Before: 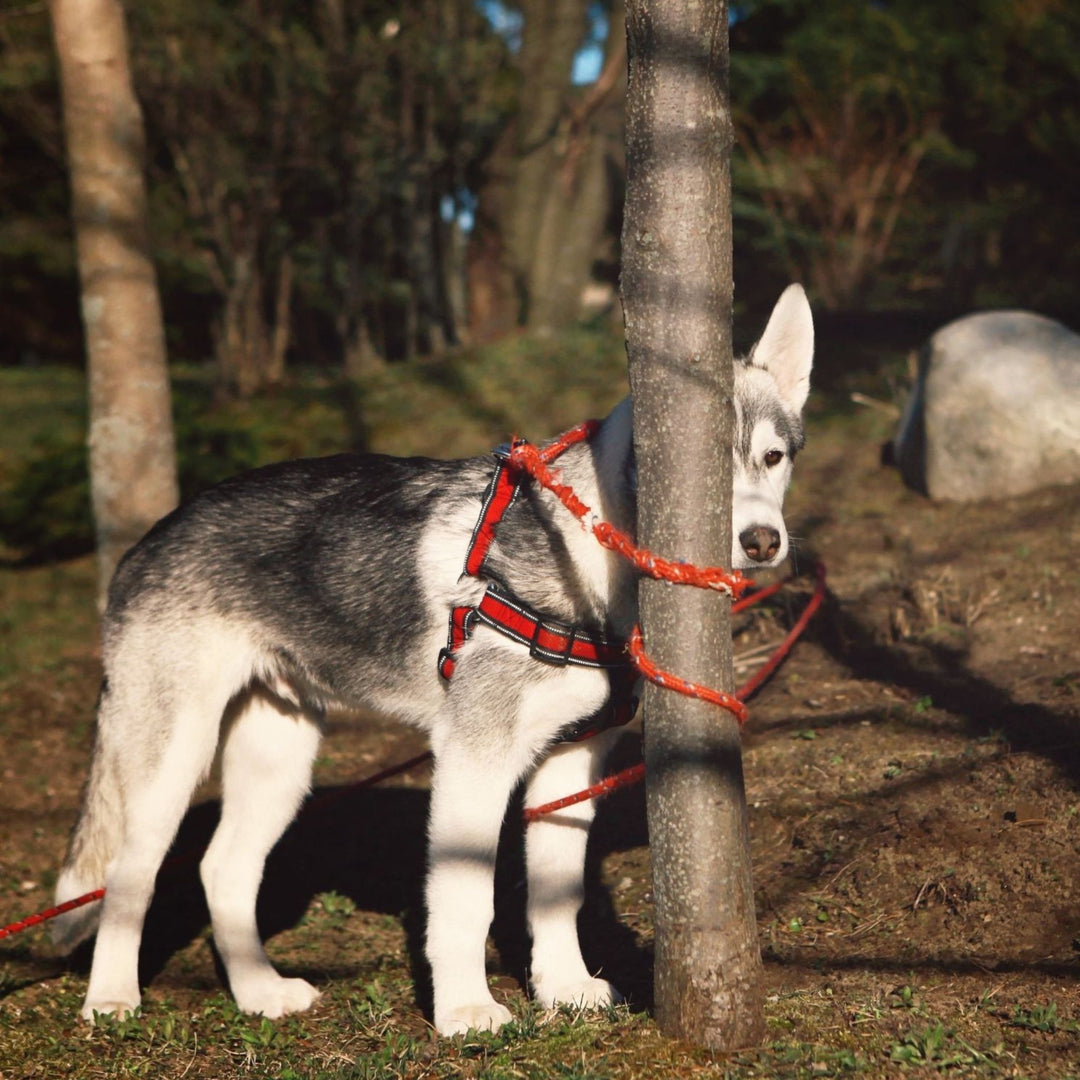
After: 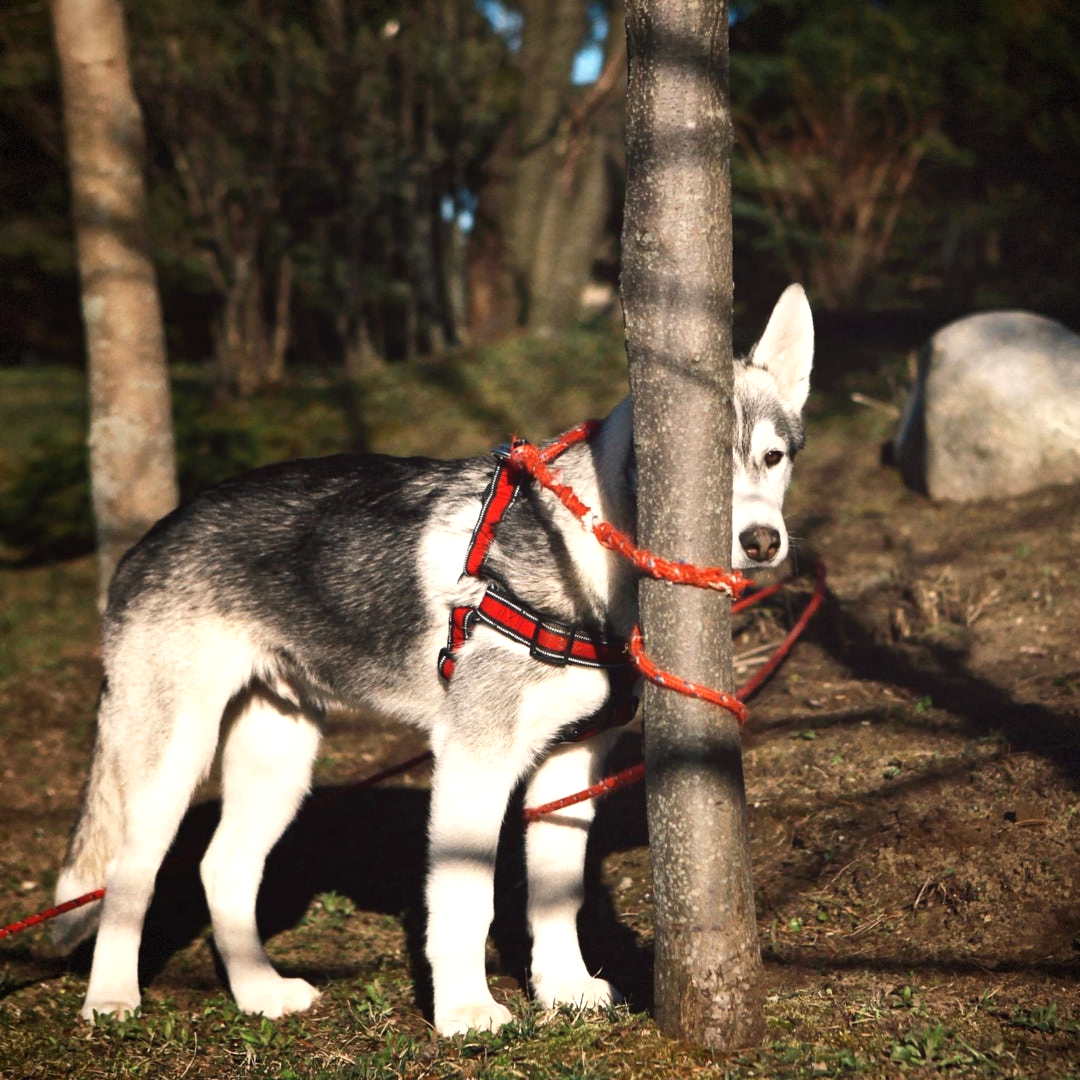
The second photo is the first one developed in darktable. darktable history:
vignetting: fall-off start 100.13%, brightness -0.574, saturation -0.003, dithering 8-bit output
tone equalizer: -8 EV -0.43 EV, -7 EV -0.384 EV, -6 EV -0.308 EV, -5 EV -0.254 EV, -3 EV 0.245 EV, -2 EV 0.363 EV, -1 EV 0.401 EV, +0 EV 0.391 EV, edges refinement/feathering 500, mask exposure compensation -1.57 EV, preserve details no
